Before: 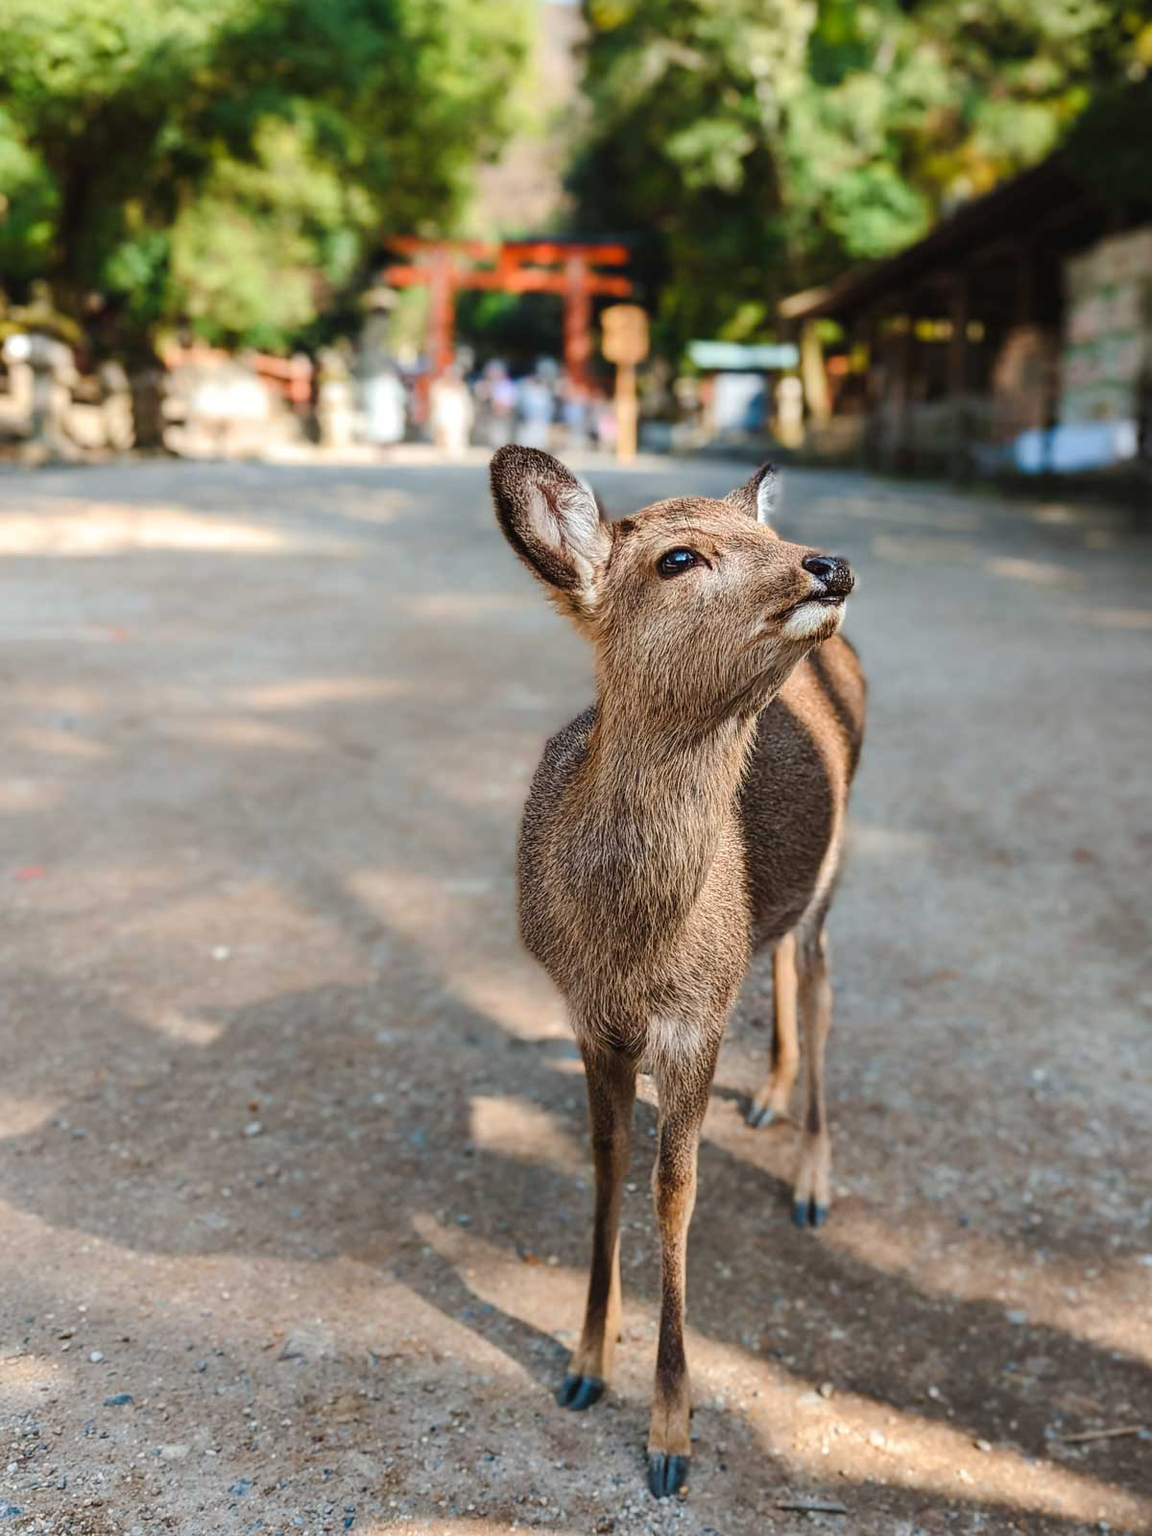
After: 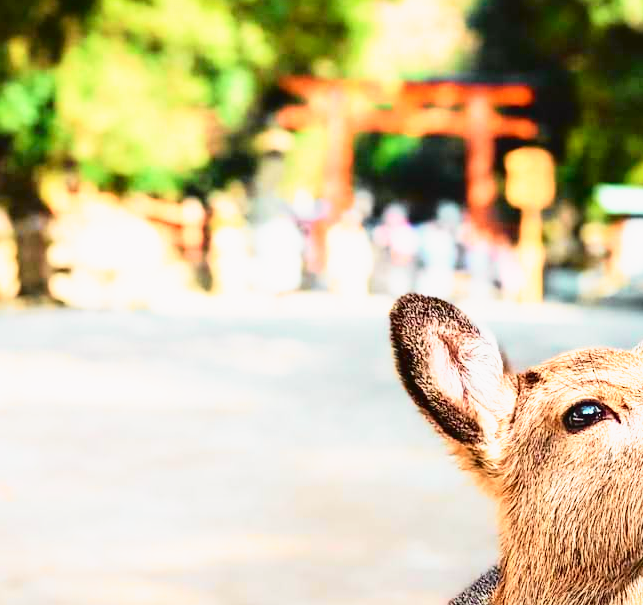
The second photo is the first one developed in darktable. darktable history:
crop: left 10.121%, top 10.631%, right 36.218%, bottom 51.526%
tone curve: curves: ch0 [(0, 0.014) (0.17, 0.099) (0.392, 0.438) (0.725, 0.828) (0.872, 0.918) (1, 0.981)]; ch1 [(0, 0) (0.402, 0.36) (0.489, 0.491) (0.5, 0.503) (0.515, 0.52) (0.545, 0.574) (0.615, 0.662) (0.701, 0.725) (1, 1)]; ch2 [(0, 0) (0.42, 0.458) (0.485, 0.499) (0.503, 0.503) (0.531, 0.542) (0.561, 0.594) (0.644, 0.694) (0.717, 0.753) (1, 0.991)], color space Lab, independent channels
base curve: curves: ch0 [(0, 0) (0.495, 0.917) (1, 1)], preserve colors none
